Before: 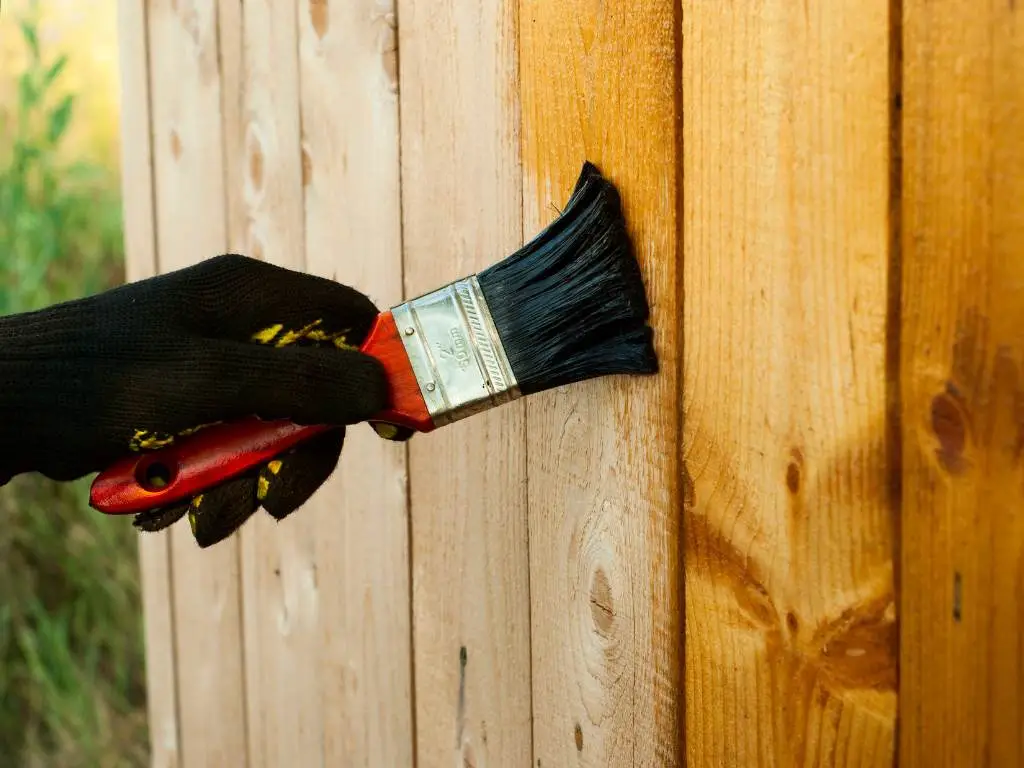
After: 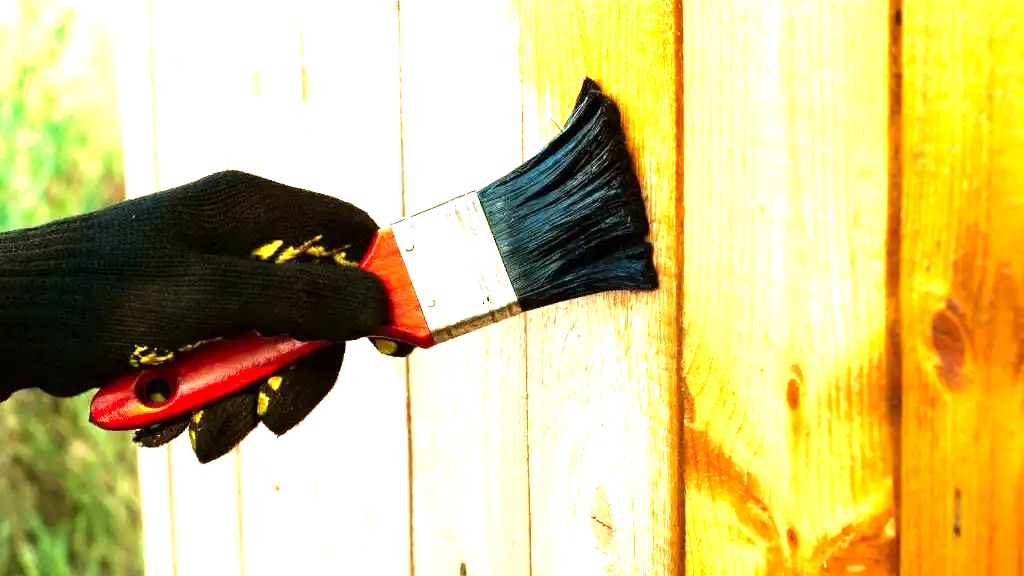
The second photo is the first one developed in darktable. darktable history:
crop: top 11.037%, bottom 13.911%
tone equalizer: -8 EV -0.742 EV, -7 EV -0.704 EV, -6 EV -0.611 EV, -5 EV -0.386 EV, -3 EV 0.399 EV, -2 EV 0.6 EV, -1 EV 0.681 EV, +0 EV 0.779 EV
velvia: on, module defaults
contrast brightness saturation: contrast 0.041, saturation 0.067
exposure: black level correction 0, exposure 1.2 EV, compensate highlight preservation false
